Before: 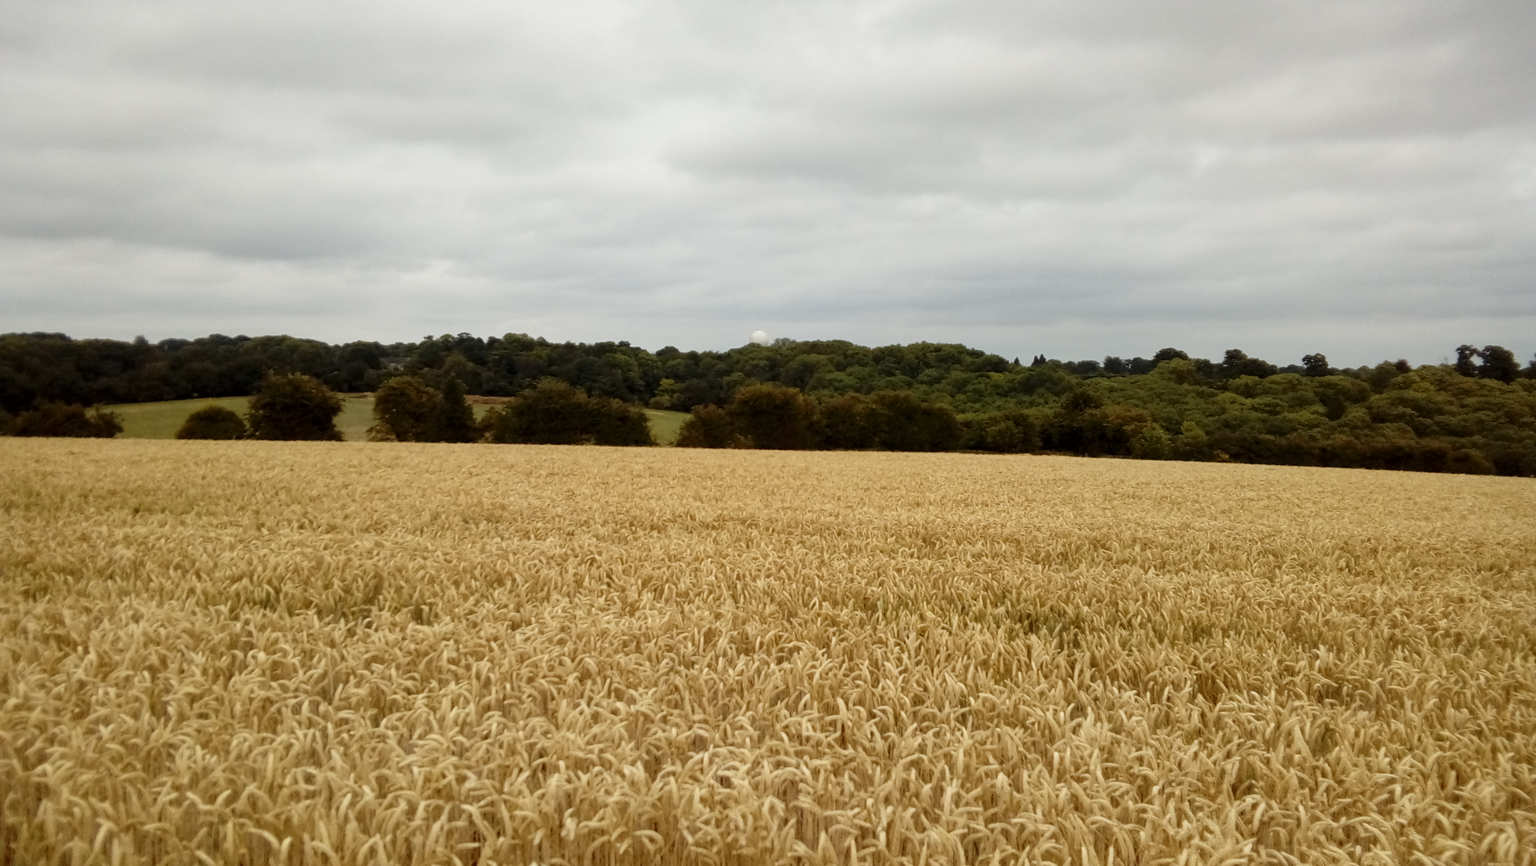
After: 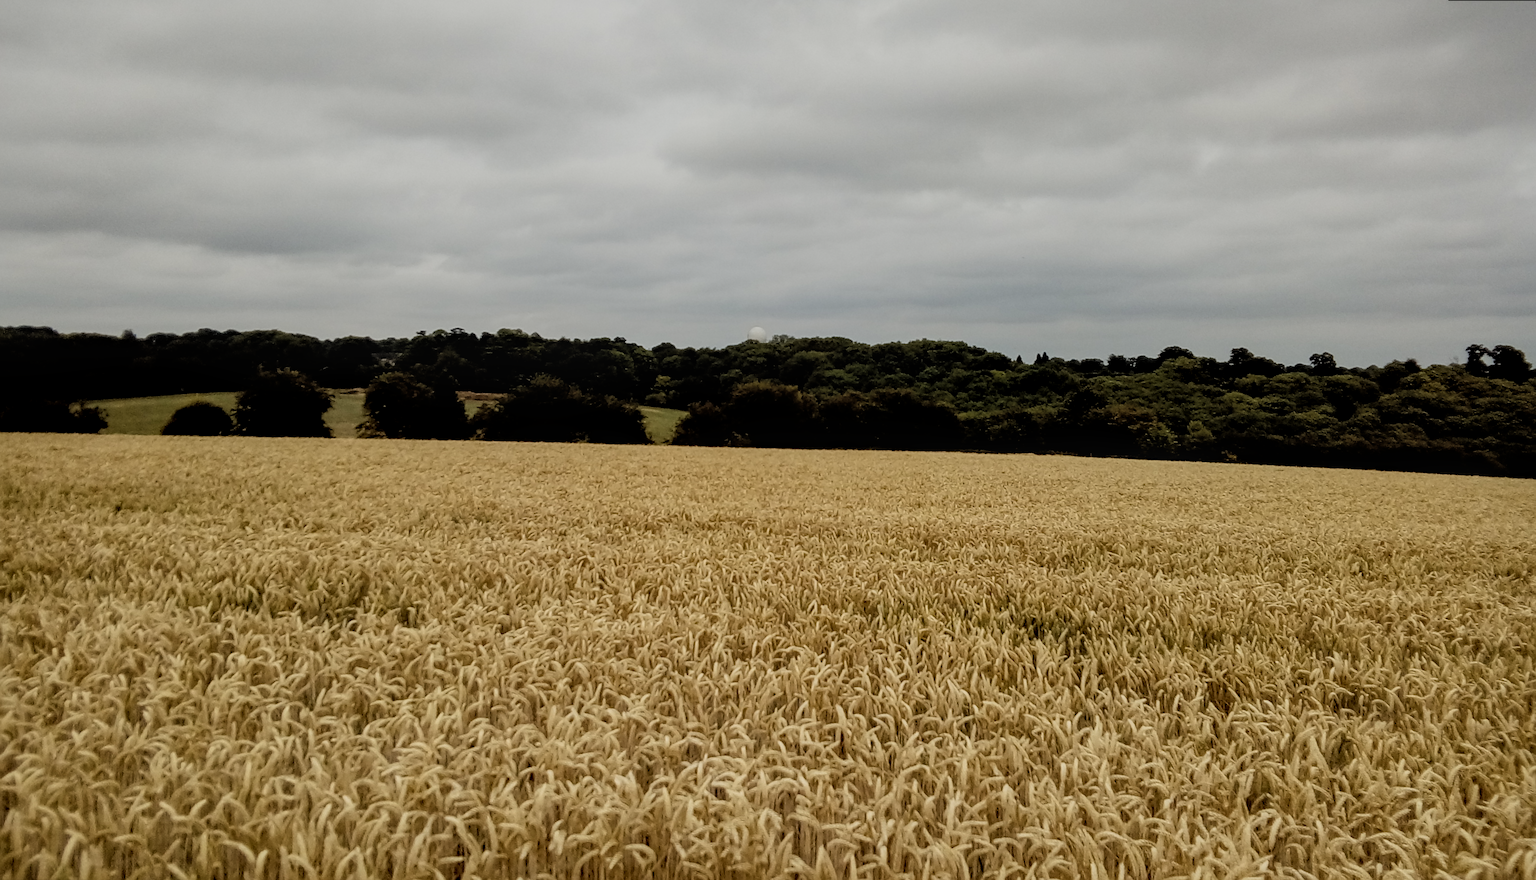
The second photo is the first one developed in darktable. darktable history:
exposure: exposure -0.36 EV, compensate highlight preservation false
sharpen: on, module defaults
local contrast: on, module defaults
filmic rgb: black relative exposure -5 EV, white relative exposure 3.5 EV, hardness 3.19, contrast 1.2, highlights saturation mix -30%
shadows and highlights: shadows 10, white point adjustment 1, highlights -40
rotate and perspective: rotation 0.226°, lens shift (vertical) -0.042, crop left 0.023, crop right 0.982, crop top 0.006, crop bottom 0.994
